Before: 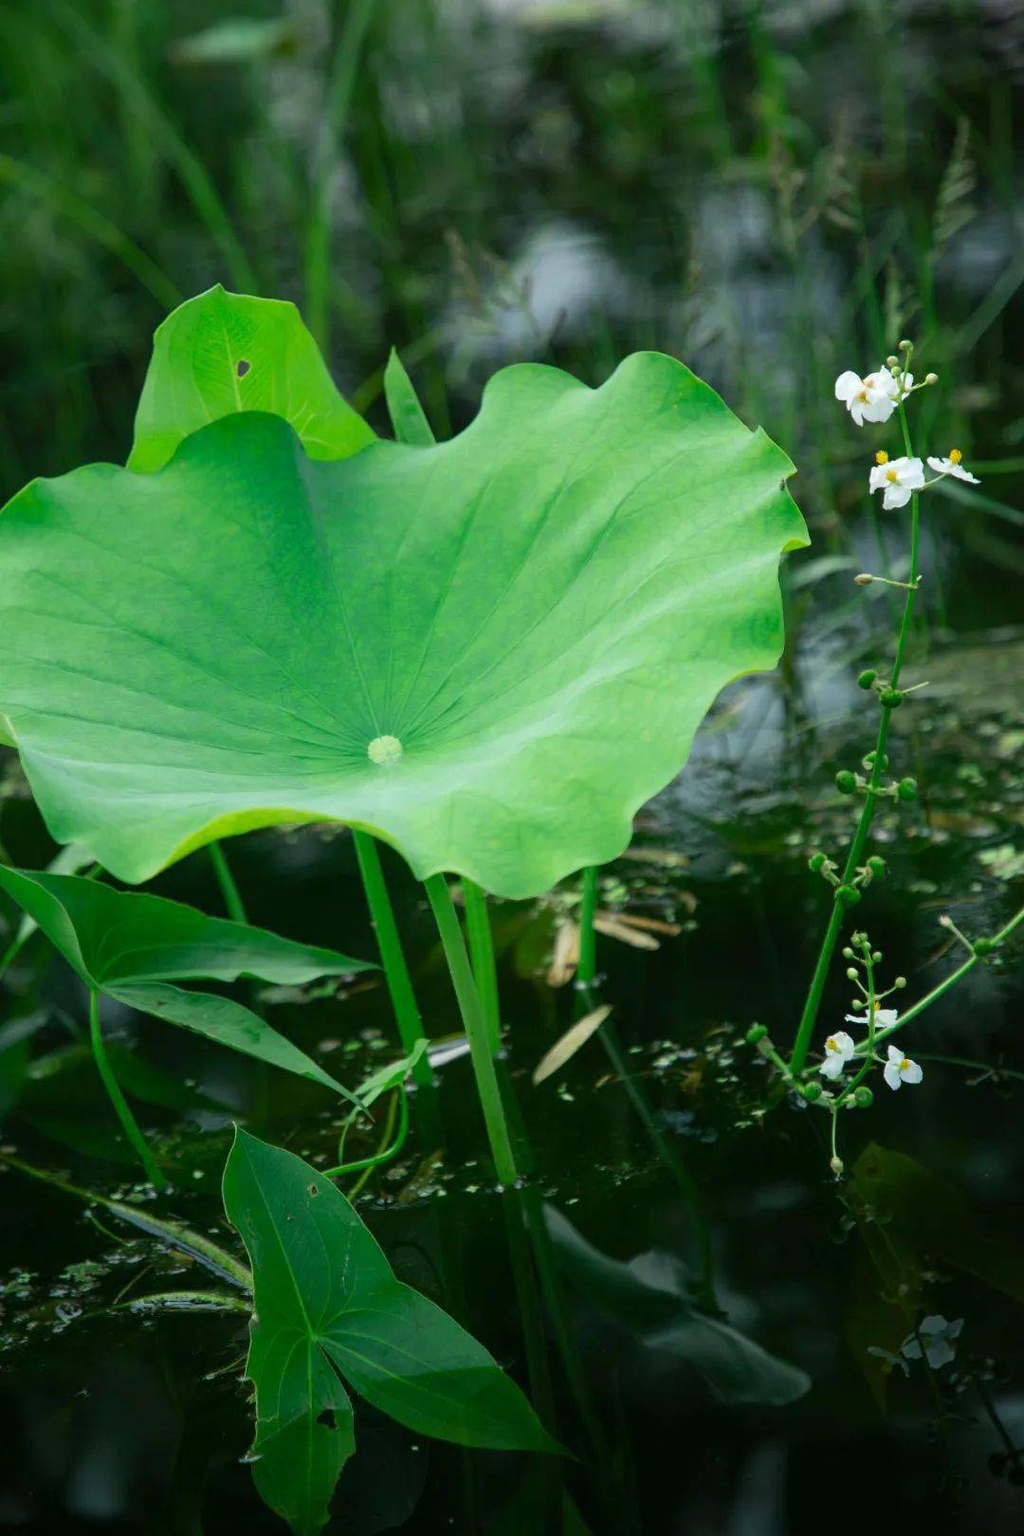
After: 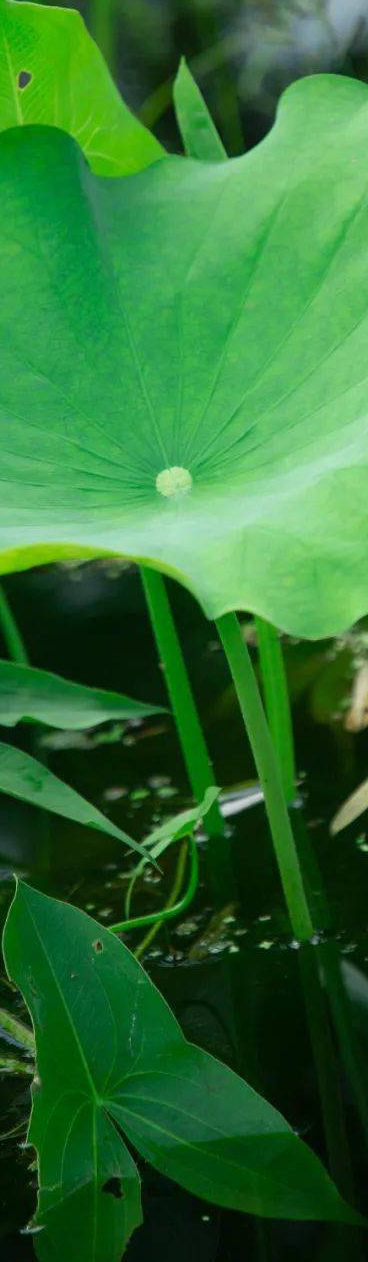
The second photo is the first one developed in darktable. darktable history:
crop and rotate: left 21.537%, top 19.094%, right 44.299%, bottom 2.965%
